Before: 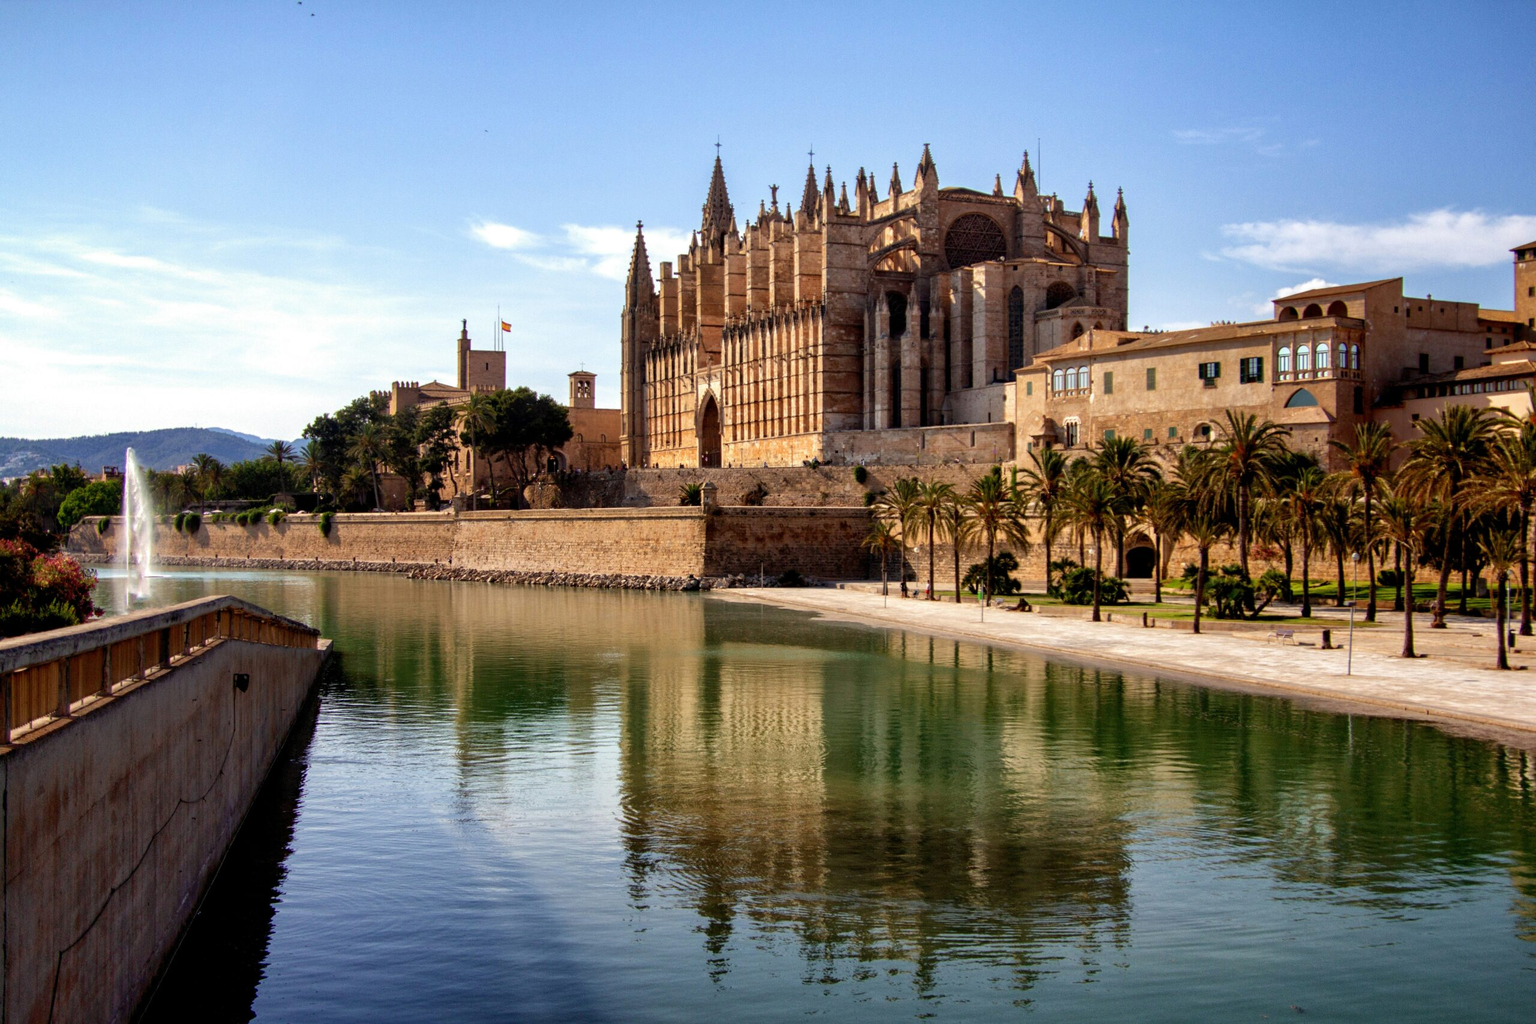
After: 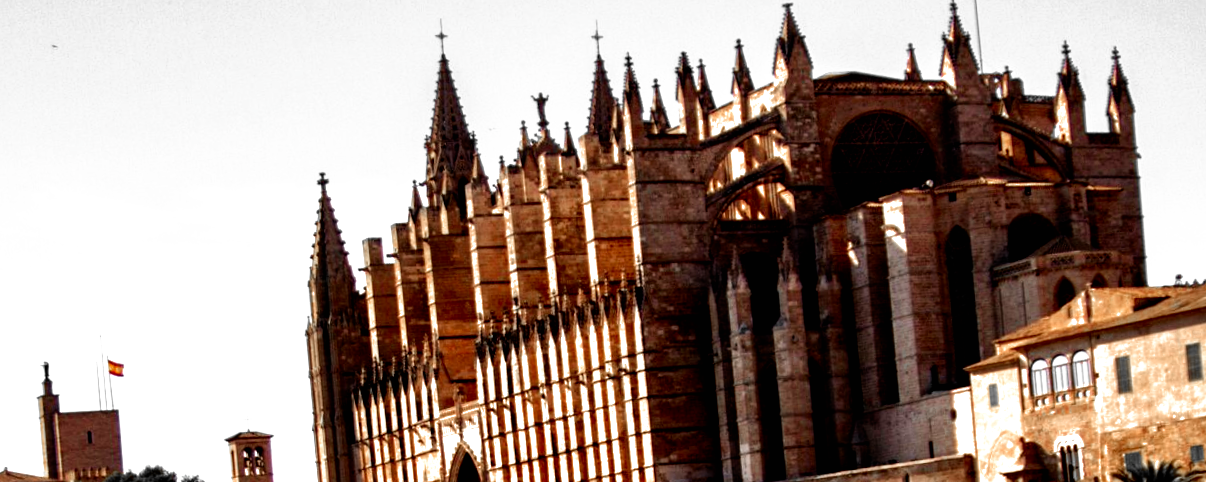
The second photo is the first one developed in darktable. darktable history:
rotate and perspective: rotation -4.98°, automatic cropping off
filmic rgb: black relative exposure -8.2 EV, white relative exposure 2.2 EV, threshold 3 EV, hardness 7.11, latitude 85.74%, contrast 1.696, highlights saturation mix -4%, shadows ↔ highlights balance -2.69%, preserve chrominance no, color science v5 (2021), contrast in shadows safe, contrast in highlights safe, enable highlight reconstruction true
color zones: curves: ch0 [(0, 0.497) (0.096, 0.361) (0.221, 0.538) (0.429, 0.5) (0.571, 0.5) (0.714, 0.5) (0.857, 0.5) (1, 0.497)]; ch1 [(0, 0.5) (0.143, 0.5) (0.257, -0.002) (0.429, 0.04) (0.571, -0.001) (0.714, -0.015) (0.857, 0.024) (1, 0.5)]
crop: left 28.64%, top 16.832%, right 26.637%, bottom 58.055%
